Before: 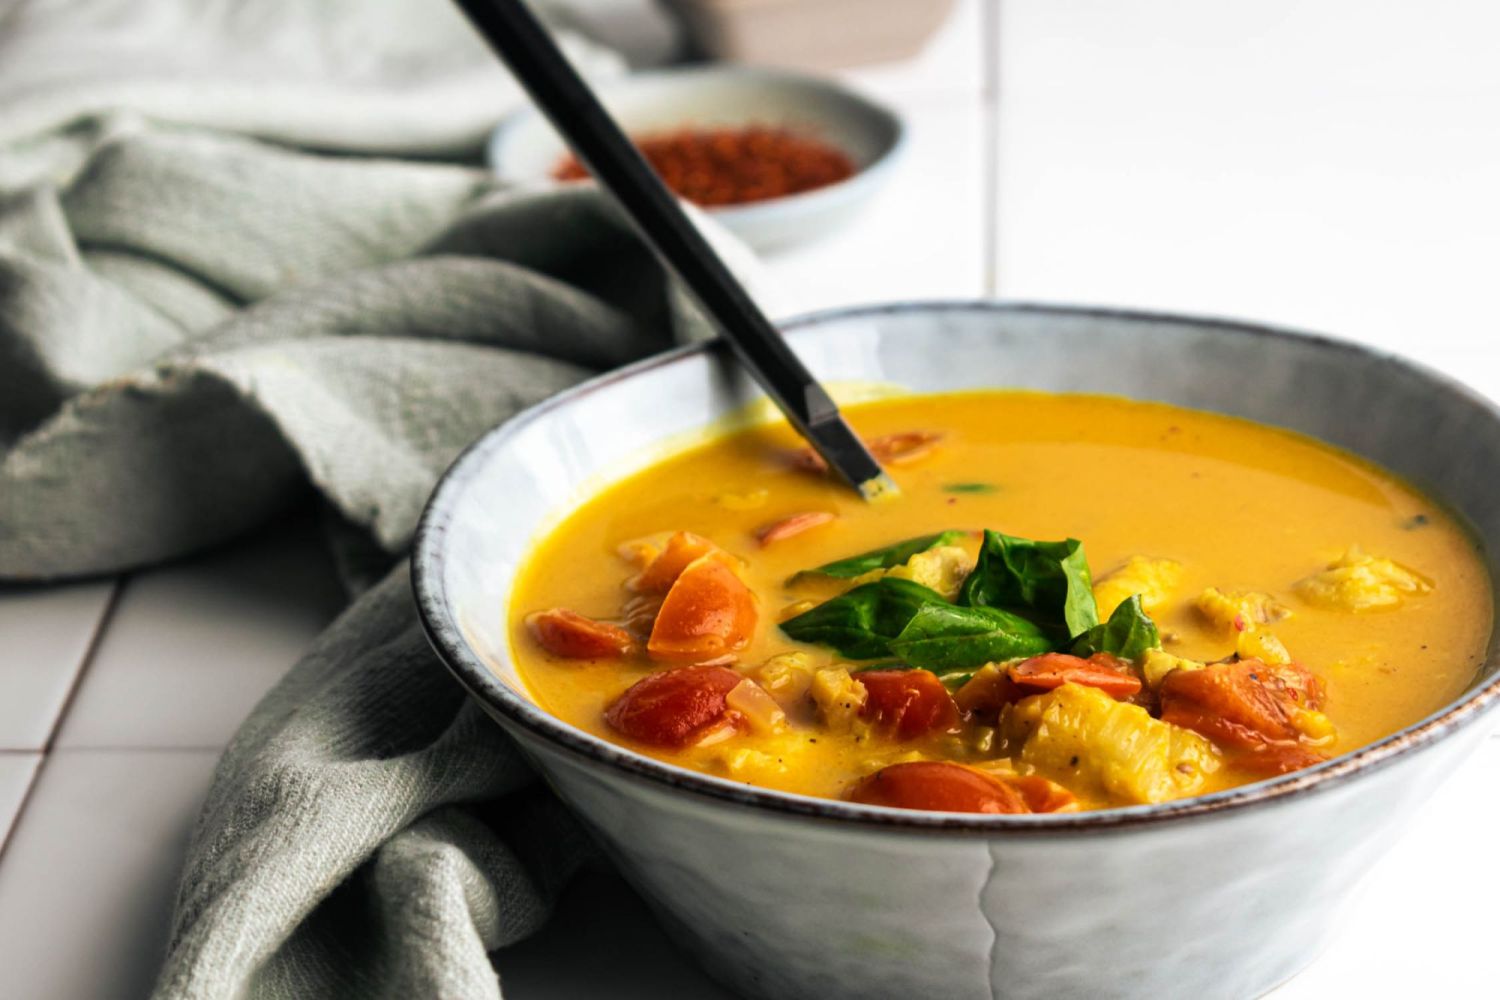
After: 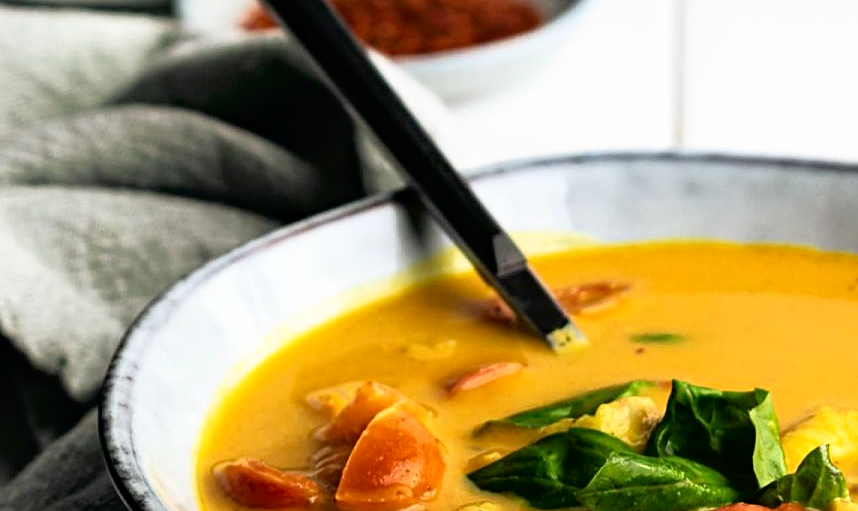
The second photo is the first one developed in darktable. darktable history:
haze removal: compatibility mode true, adaptive false
tone curve: curves: ch0 [(0, 0) (0.003, 0.005) (0.011, 0.008) (0.025, 0.014) (0.044, 0.021) (0.069, 0.027) (0.1, 0.041) (0.136, 0.083) (0.177, 0.138) (0.224, 0.197) (0.277, 0.259) (0.335, 0.331) (0.399, 0.399) (0.468, 0.476) (0.543, 0.547) (0.623, 0.635) (0.709, 0.753) (0.801, 0.847) (0.898, 0.94) (1, 1)], color space Lab, independent channels, preserve colors none
sharpen: on, module defaults
crop: left 20.843%, top 15.036%, right 21.943%, bottom 33.86%
